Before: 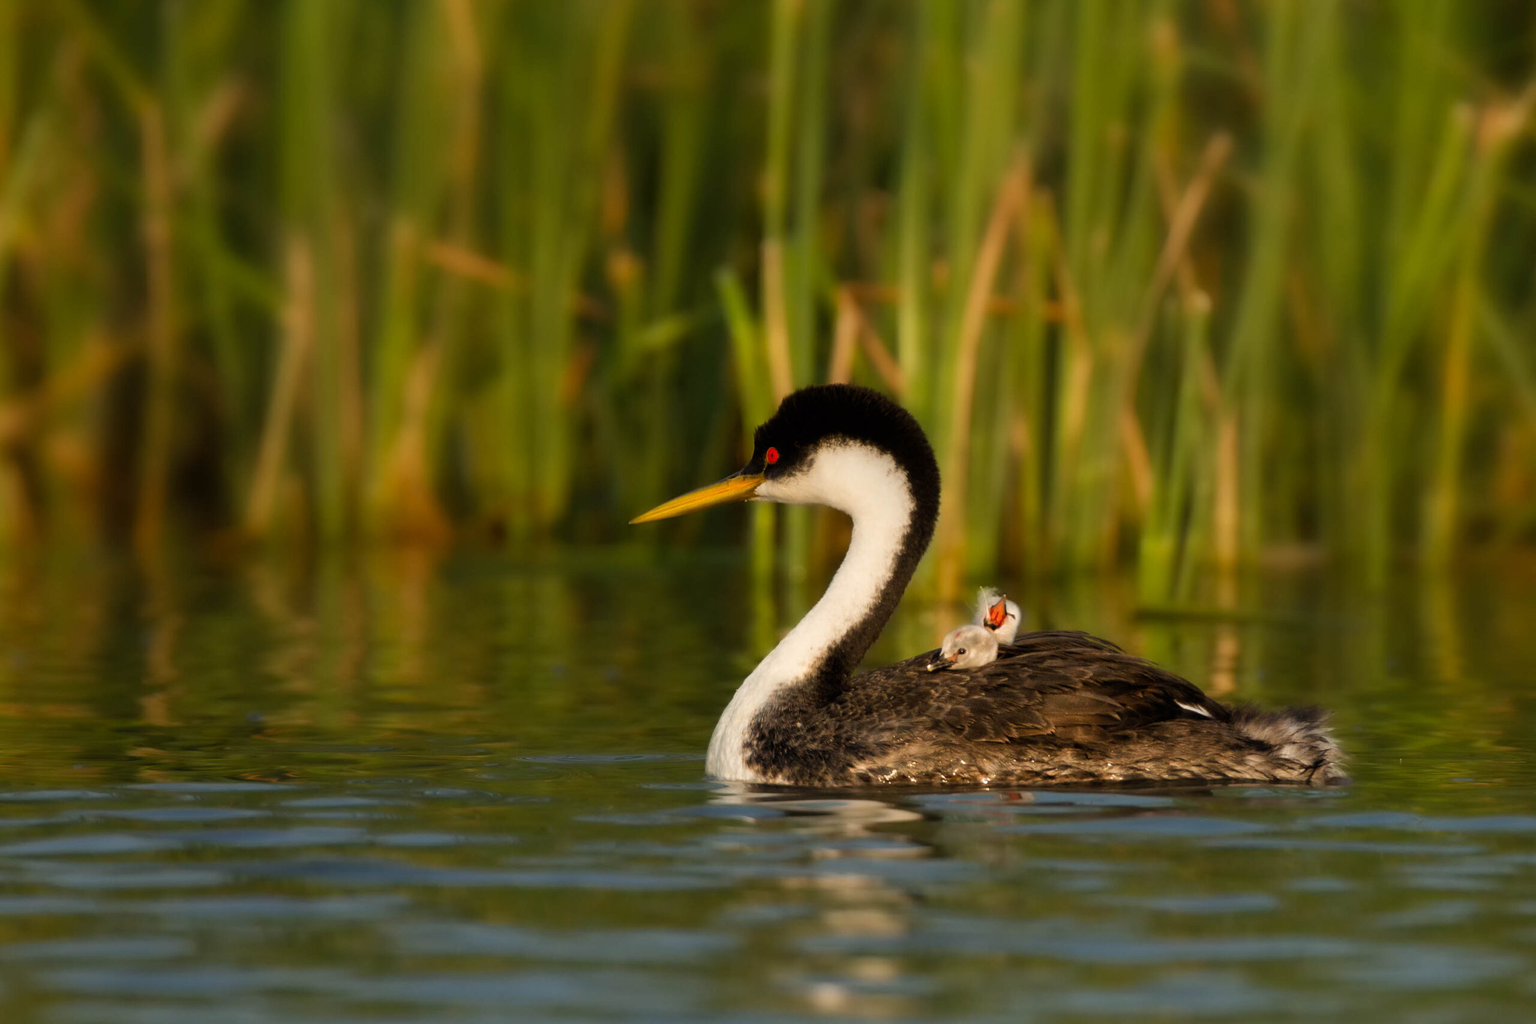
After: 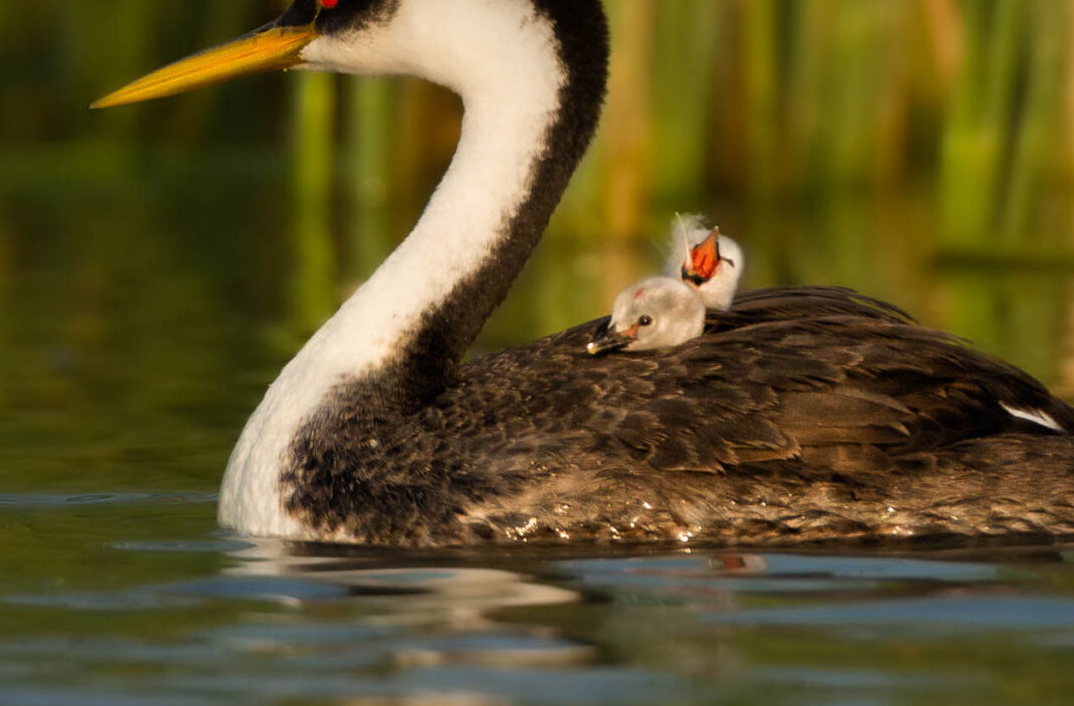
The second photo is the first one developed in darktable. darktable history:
crop: left 37.454%, top 44.836%, right 20.559%, bottom 13.793%
